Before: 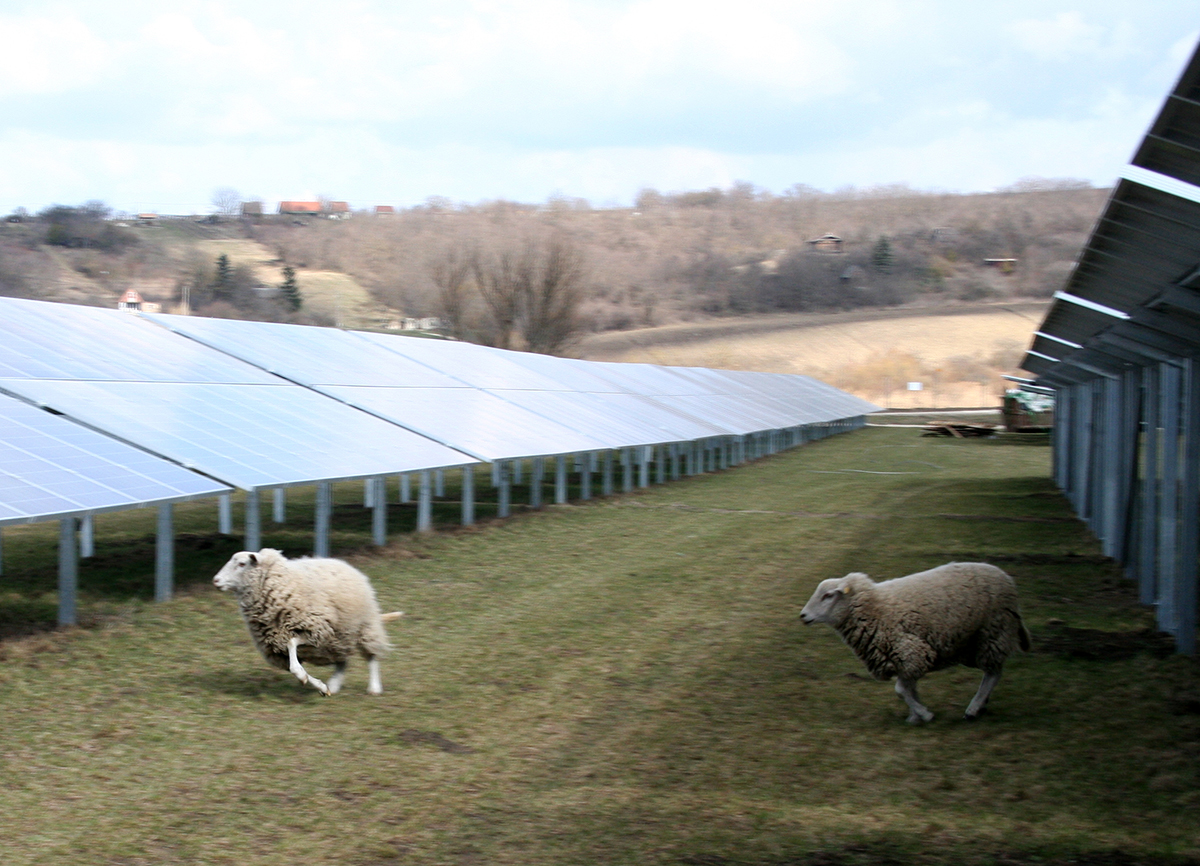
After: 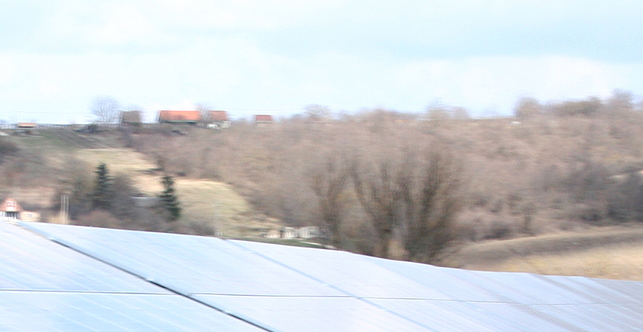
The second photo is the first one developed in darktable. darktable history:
crop: left 10.15%, top 10.539%, right 36.237%, bottom 51.036%
